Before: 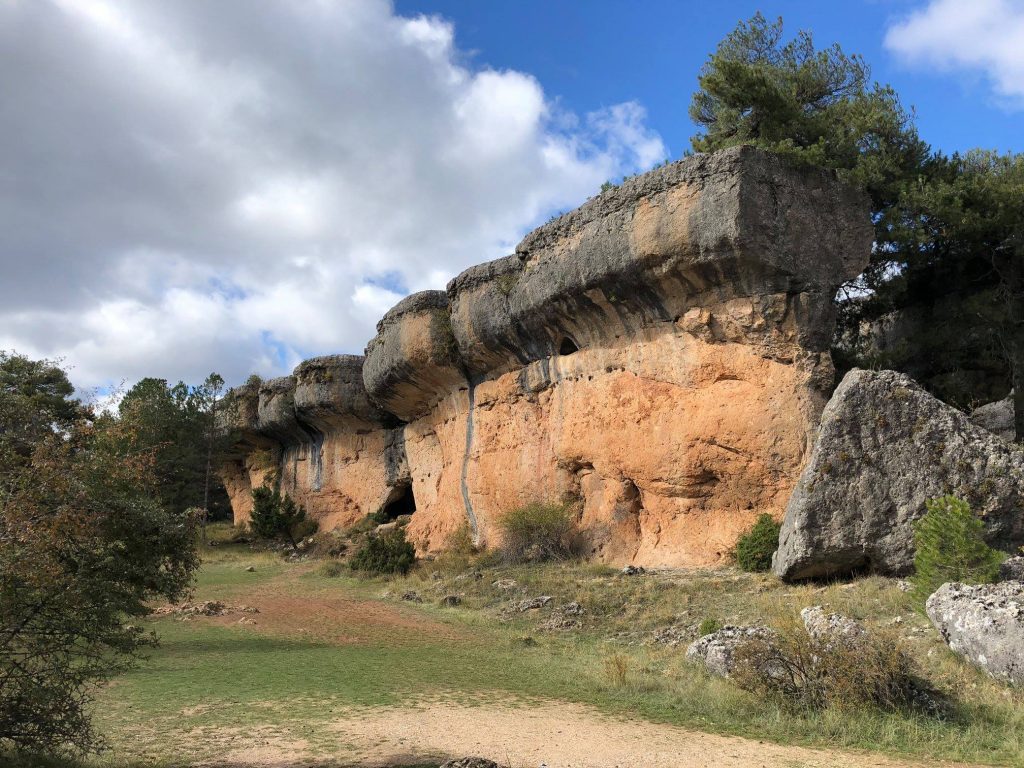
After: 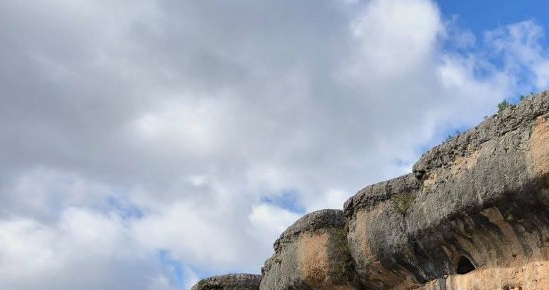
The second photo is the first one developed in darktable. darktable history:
tone equalizer: -8 EV -0.002 EV, -7 EV 0.005 EV, -6 EV -0.009 EV, -5 EV 0.011 EV, -4 EV -0.012 EV, -3 EV 0.007 EV, -2 EV -0.062 EV, -1 EV -0.293 EV, +0 EV -0.582 EV, smoothing diameter 2%, edges refinement/feathering 20, mask exposure compensation -1.57 EV, filter diffusion 5
crop: left 10.121%, top 10.631%, right 36.218%, bottom 51.526%
